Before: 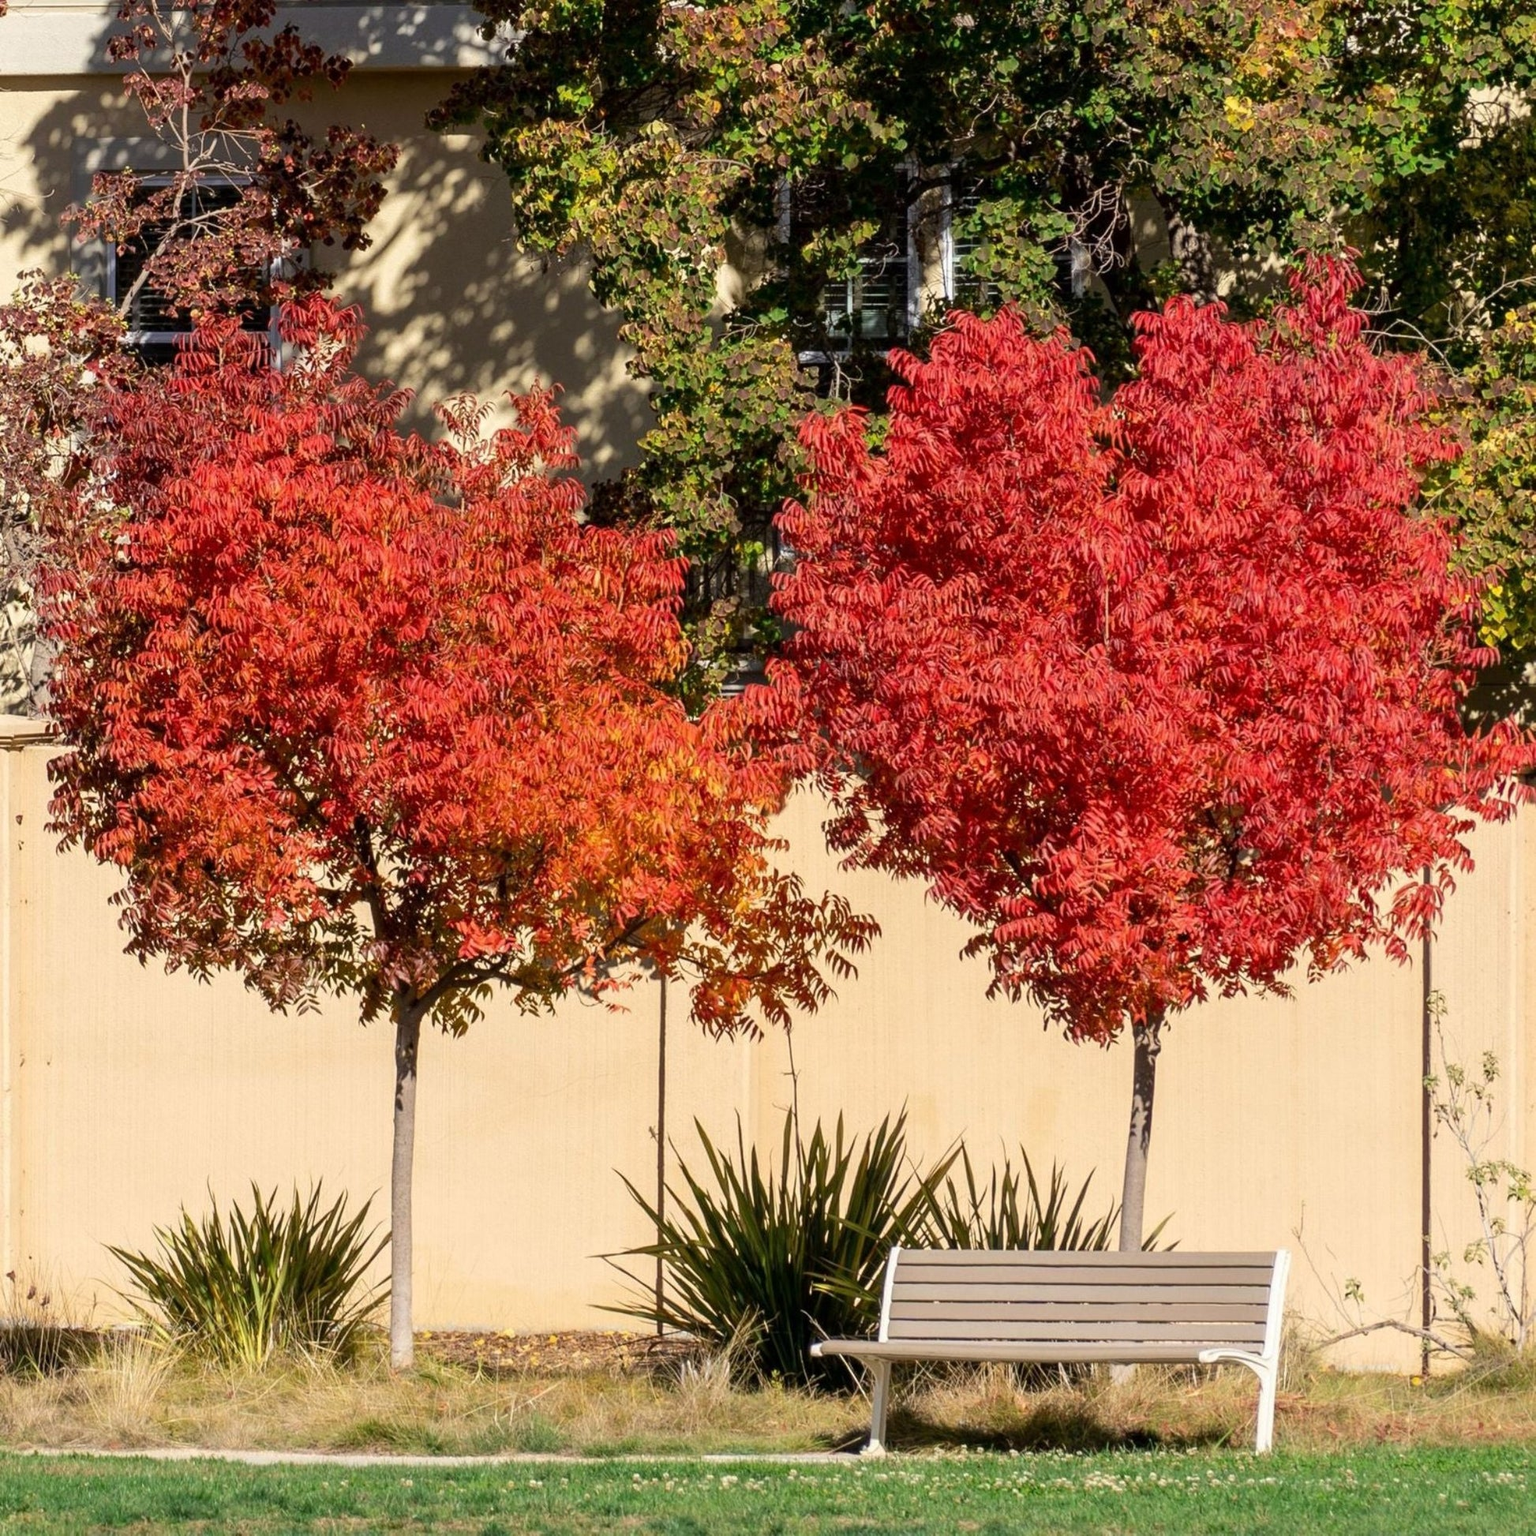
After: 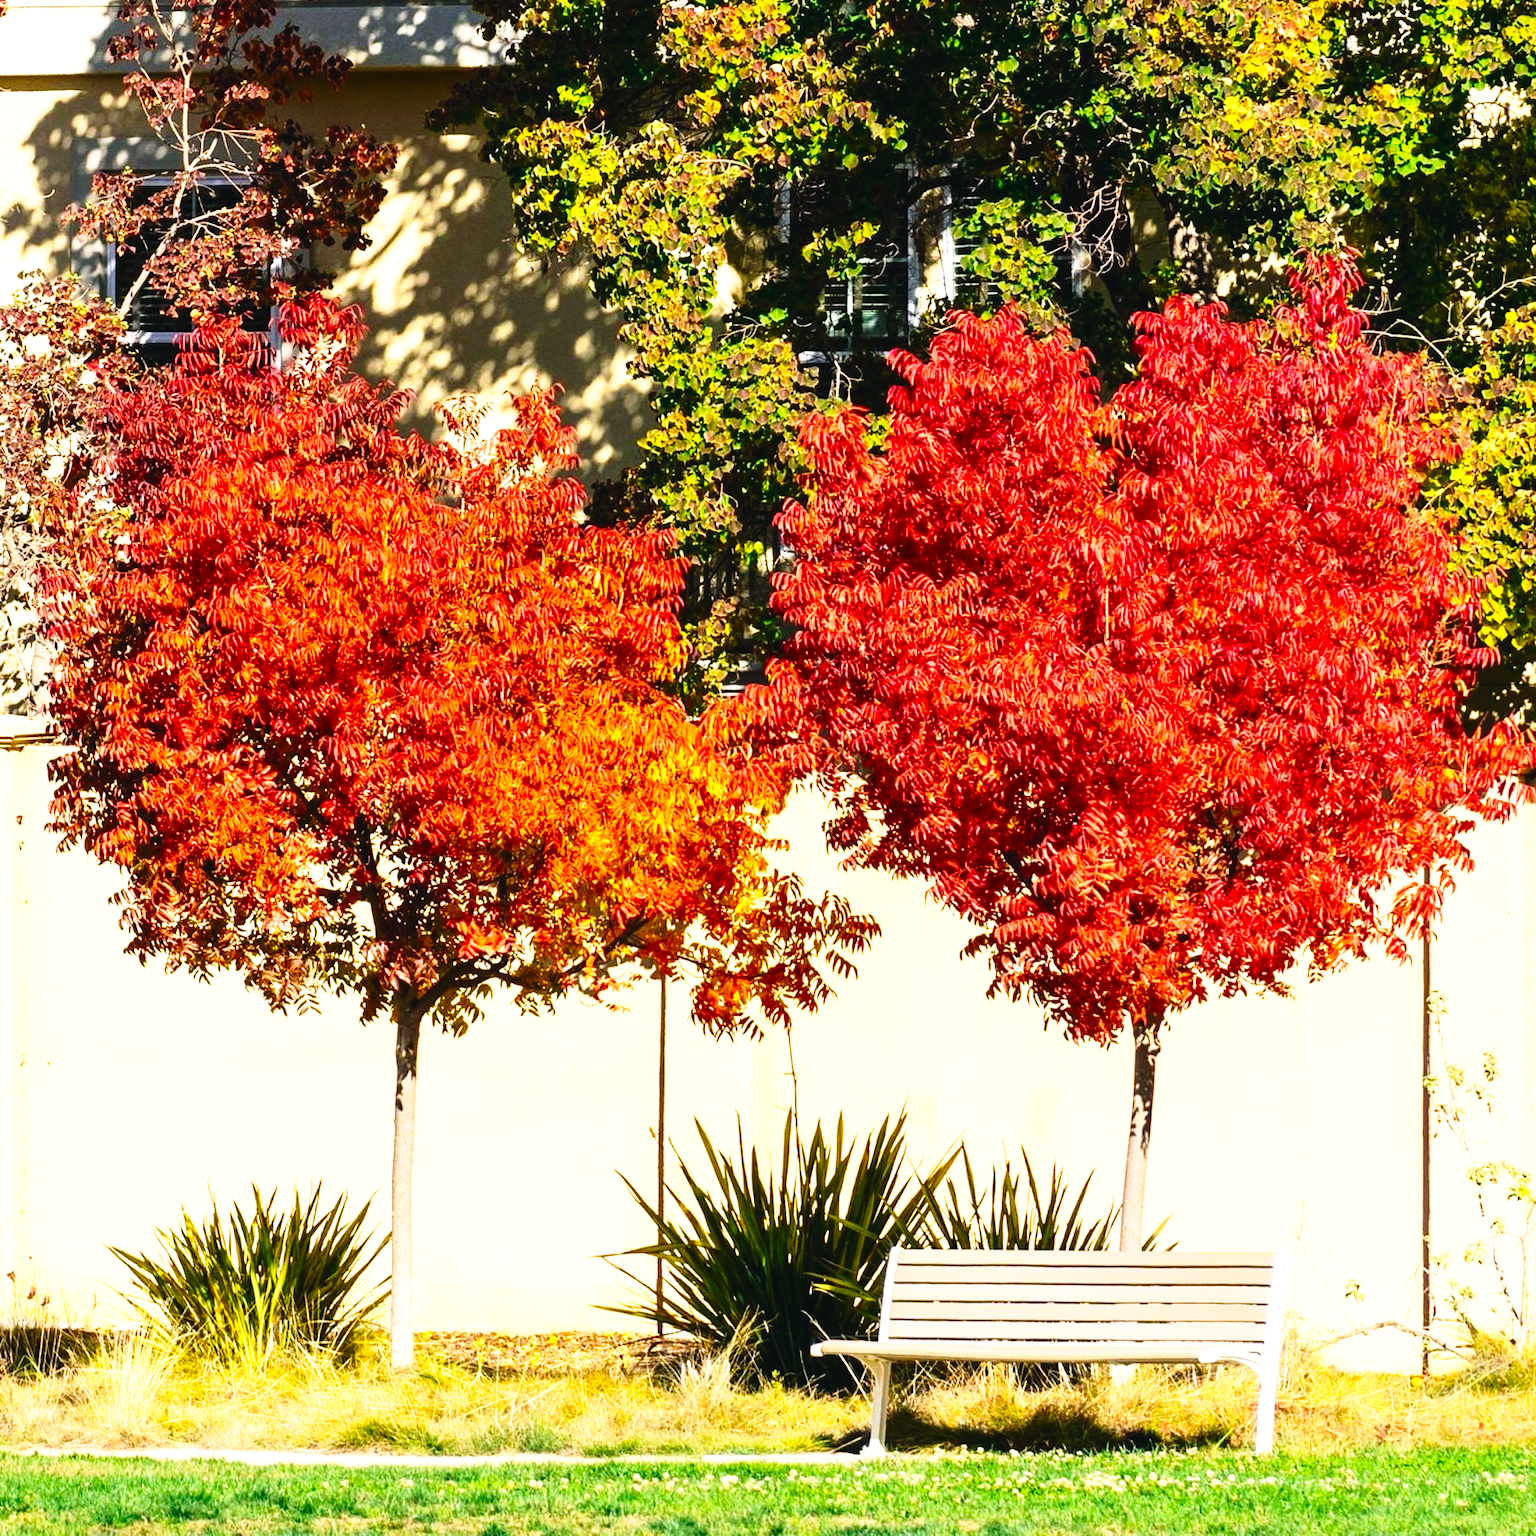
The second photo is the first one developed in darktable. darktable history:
color balance rgb: shadows lift › chroma 2.533%, shadows lift › hue 189.62°, global offset › luminance 0.729%, perceptual saturation grading › global saturation 30.641%, perceptual brilliance grading › global brilliance 14.429%, perceptual brilliance grading › shadows -34.165%, global vibrance 20%
base curve: curves: ch0 [(0, 0) (0.026, 0.03) (0.109, 0.232) (0.351, 0.748) (0.669, 0.968) (1, 1)], preserve colors none
contrast brightness saturation: contrast 0.139
